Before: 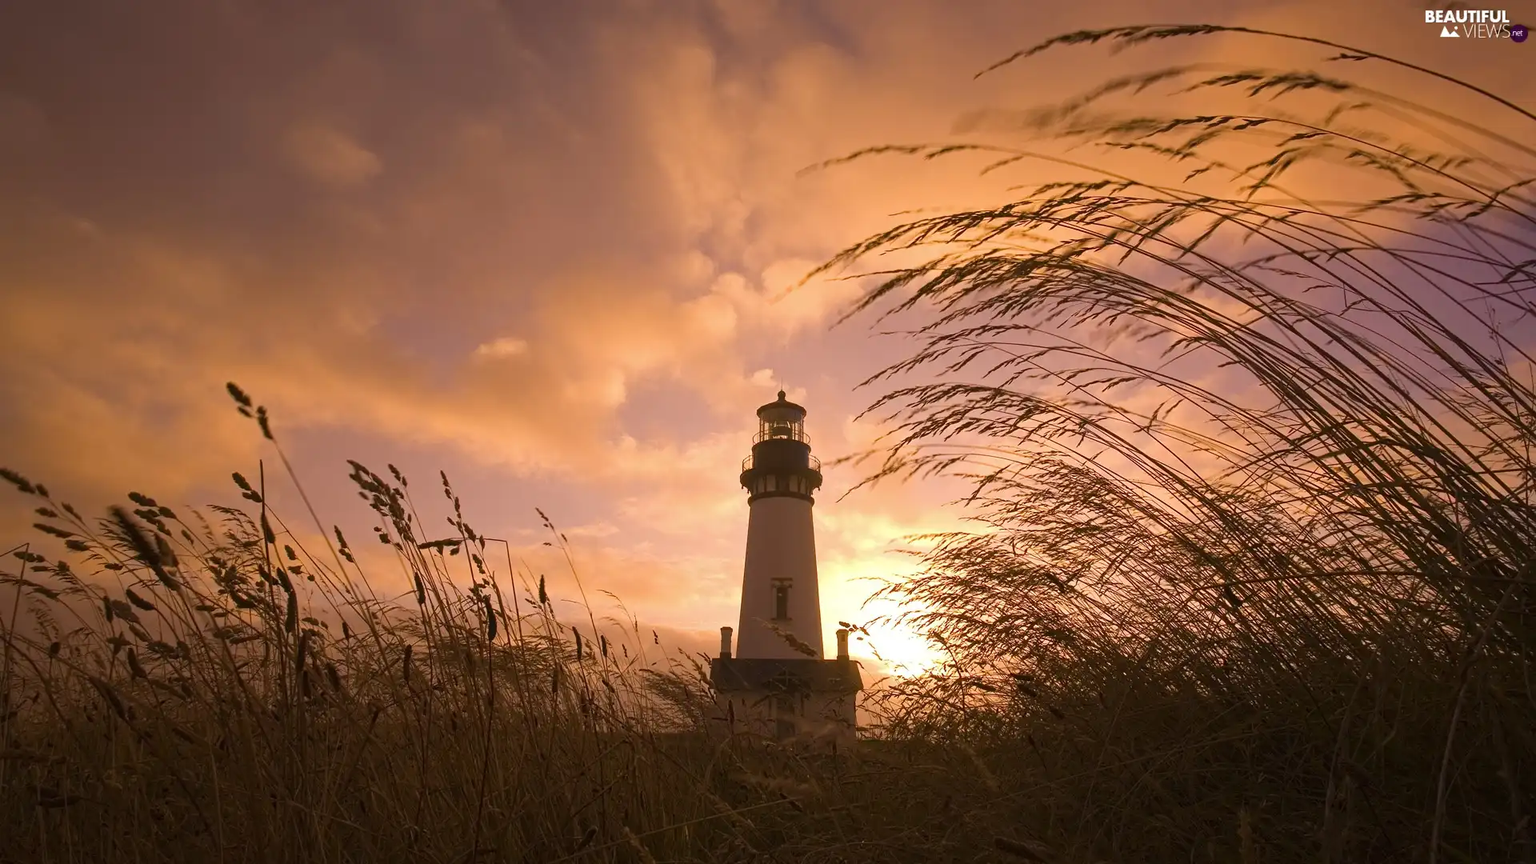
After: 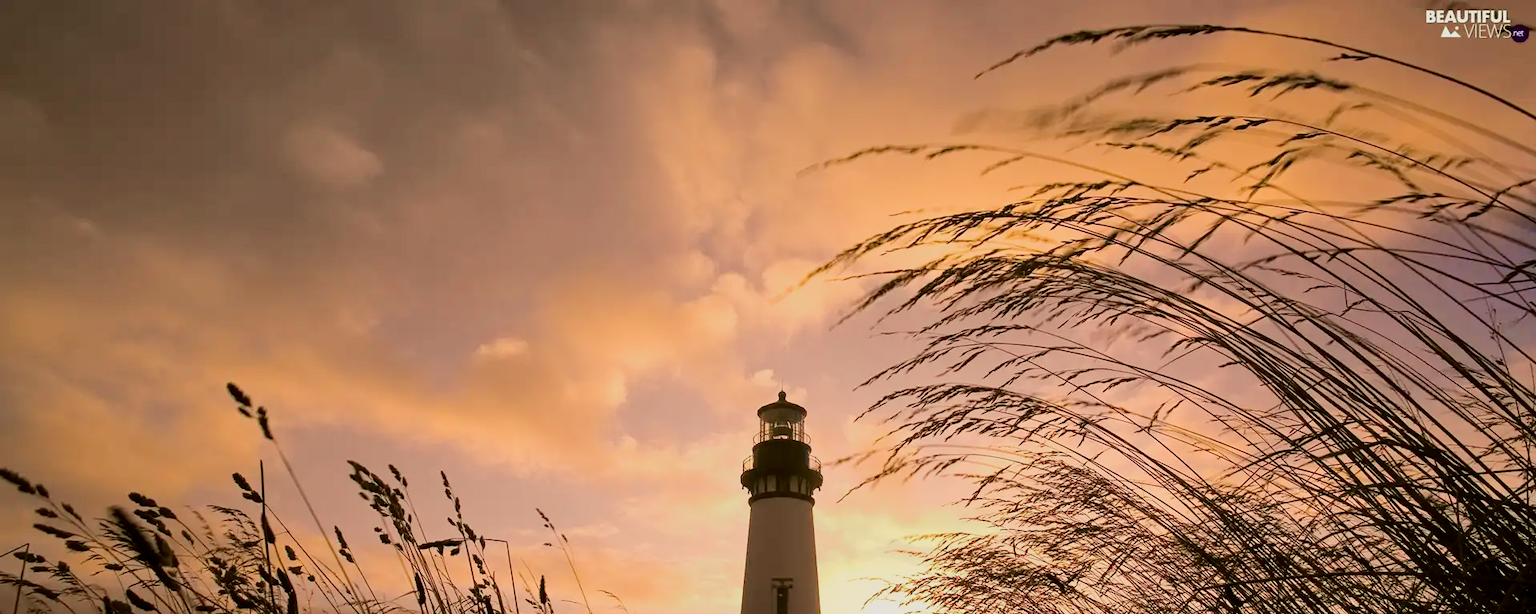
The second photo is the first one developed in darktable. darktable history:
shadows and highlights: radius 262.63, soften with gaussian
crop: right 0.001%, bottom 28.808%
filmic rgb: middle gray luminance 18.26%, black relative exposure -11.17 EV, white relative exposure 3.71 EV, threshold 3.03 EV, target black luminance 0%, hardness 5.83, latitude 56.68%, contrast 0.964, shadows ↔ highlights balance 49.69%, color science v6 (2022), enable highlight reconstruction true
tone curve: curves: ch0 [(0.017, 0) (0.122, 0.046) (0.295, 0.297) (0.449, 0.505) (0.559, 0.629) (0.729, 0.796) (0.879, 0.898) (1, 0.97)]; ch1 [(0, 0) (0.393, 0.4) (0.447, 0.447) (0.485, 0.497) (0.522, 0.503) (0.539, 0.52) (0.606, 0.6) (0.696, 0.679) (1, 1)]; ch2 [(0, 0) (0.369, 0.388) (0.449, 0.431) (0.499, 0.501) (0.516, 0.536) (0.604, 0.599) (0.741, 0.763) (1, 1)], color space Lab, independent channels, preserve colors none
